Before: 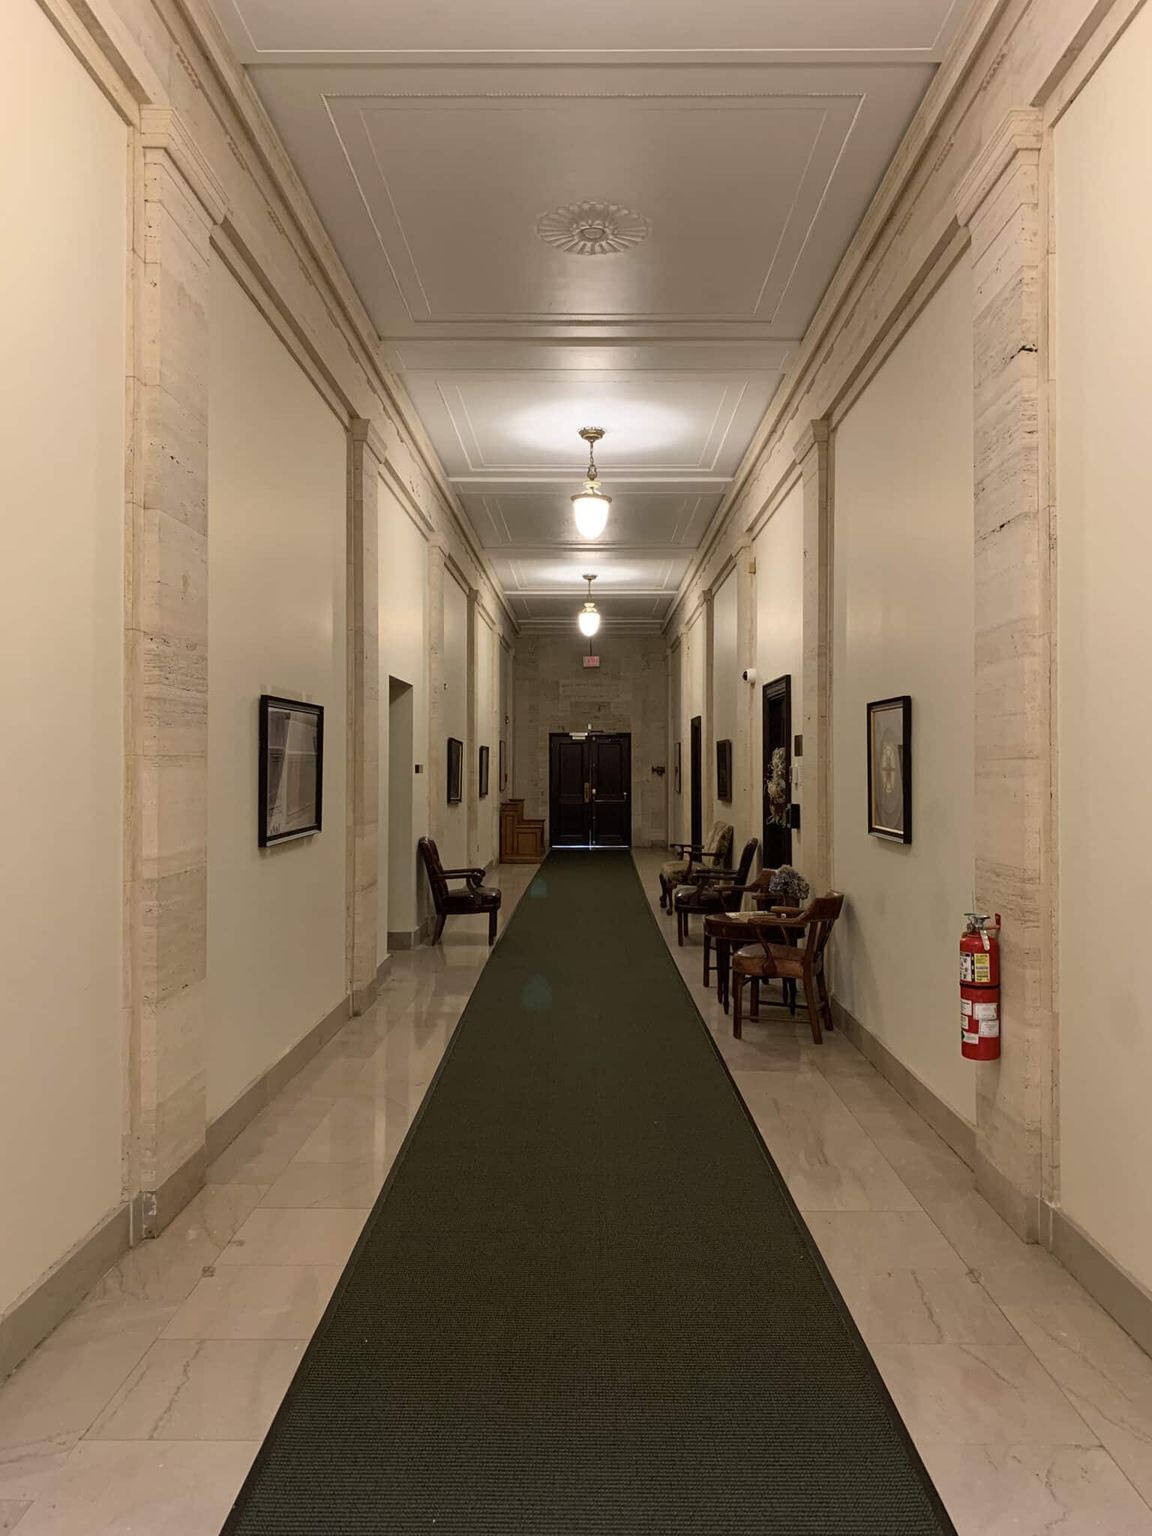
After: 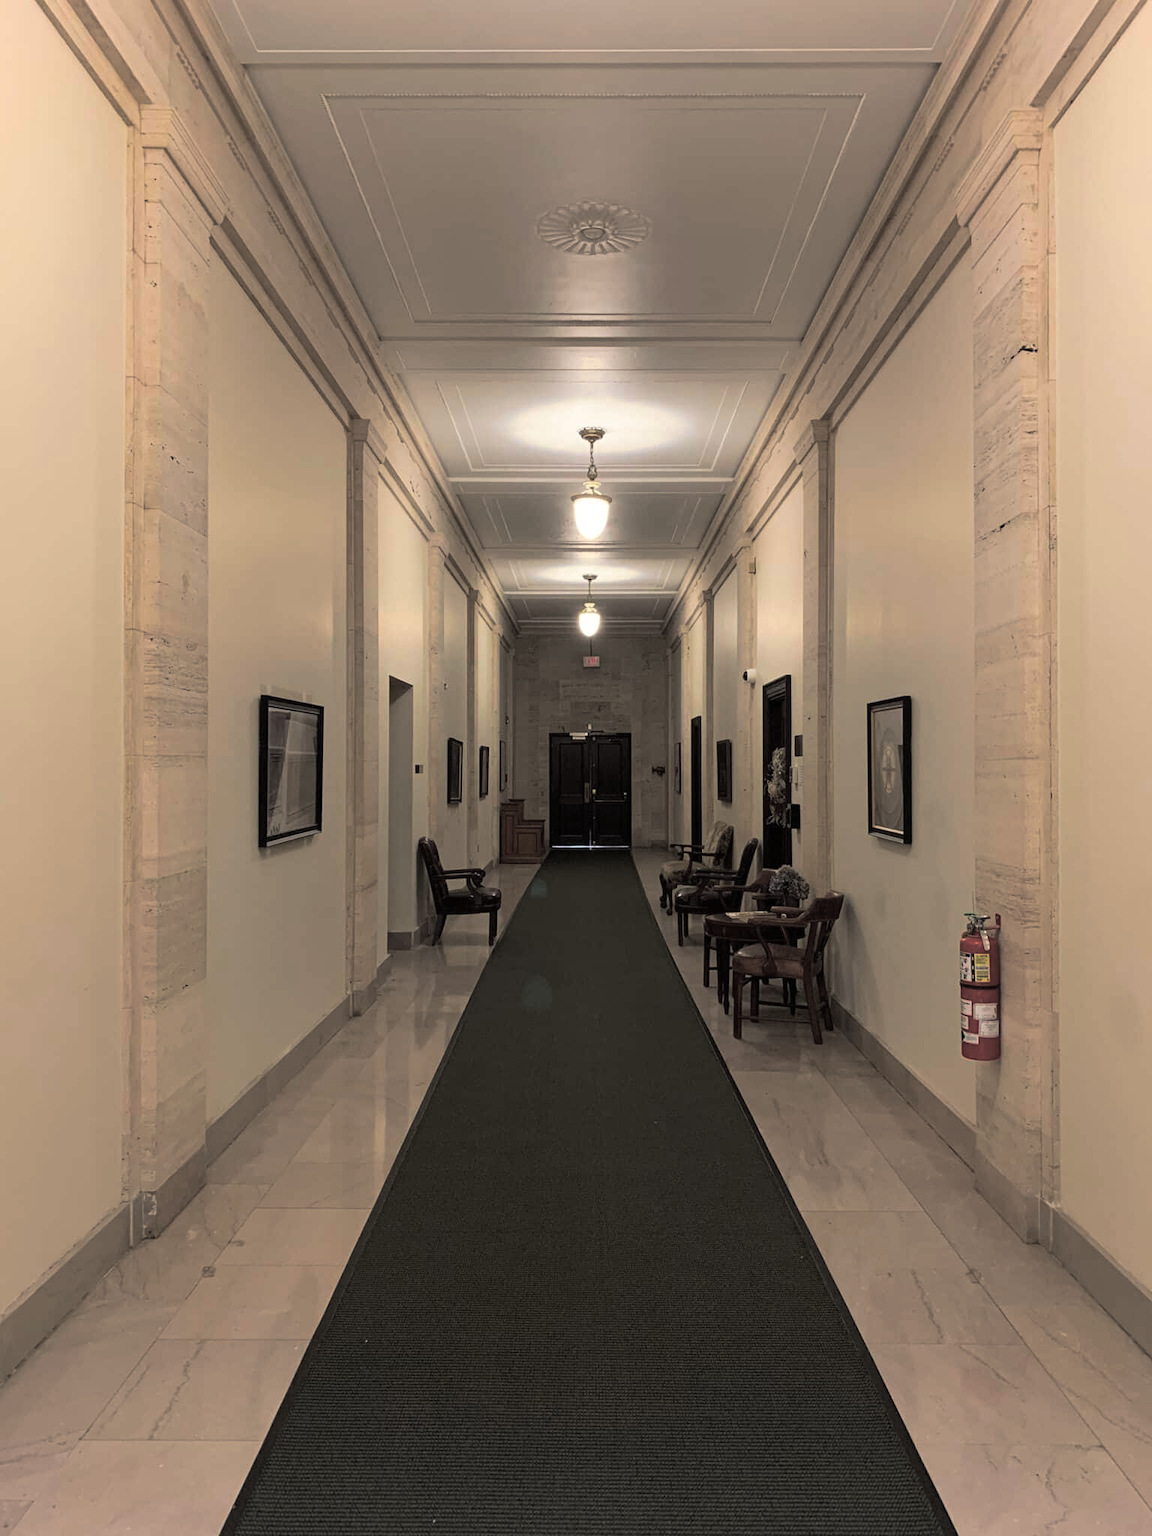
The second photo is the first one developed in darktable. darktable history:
split-toning: shadows › hue 43.2°, shadows › saturation 0, highlights › hue 50.4°, highlights › saturation 1
